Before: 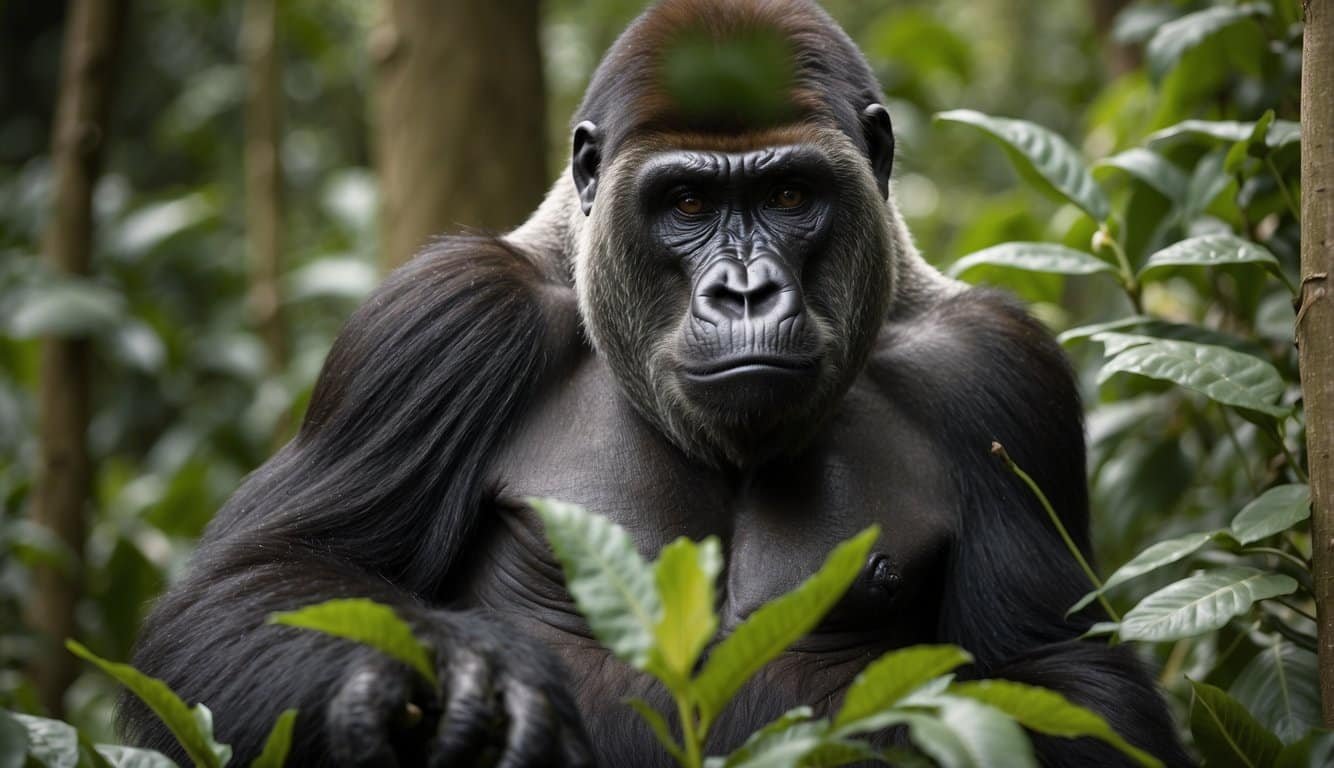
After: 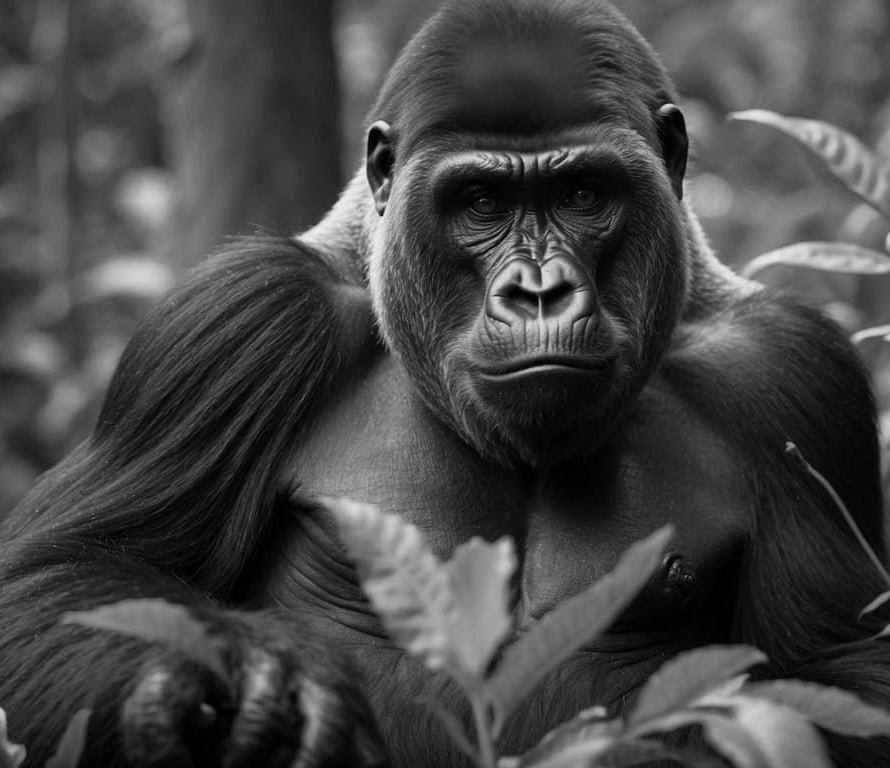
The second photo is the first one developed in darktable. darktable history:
monochrome: a 73.58, b 64.21
contrast brightness saturation: saturation -0.05
color correction: highlights a* -10.77, highlights b* 9.8, saturation 1.72
crop and rotate: left 15.446%, right 17.836%
